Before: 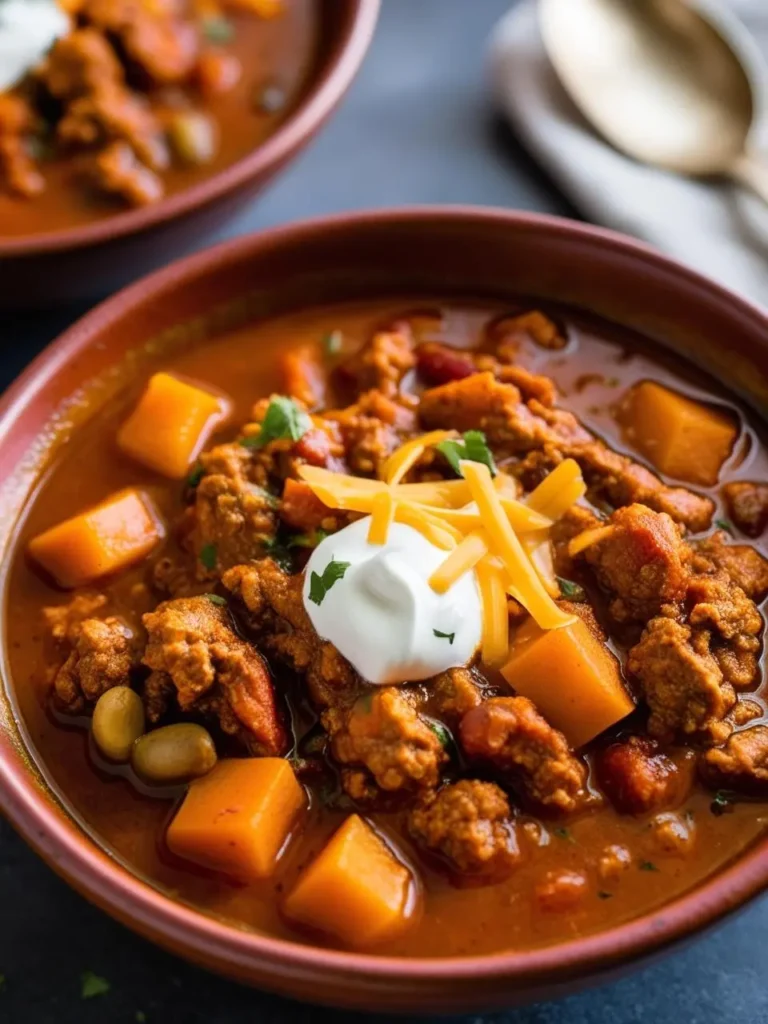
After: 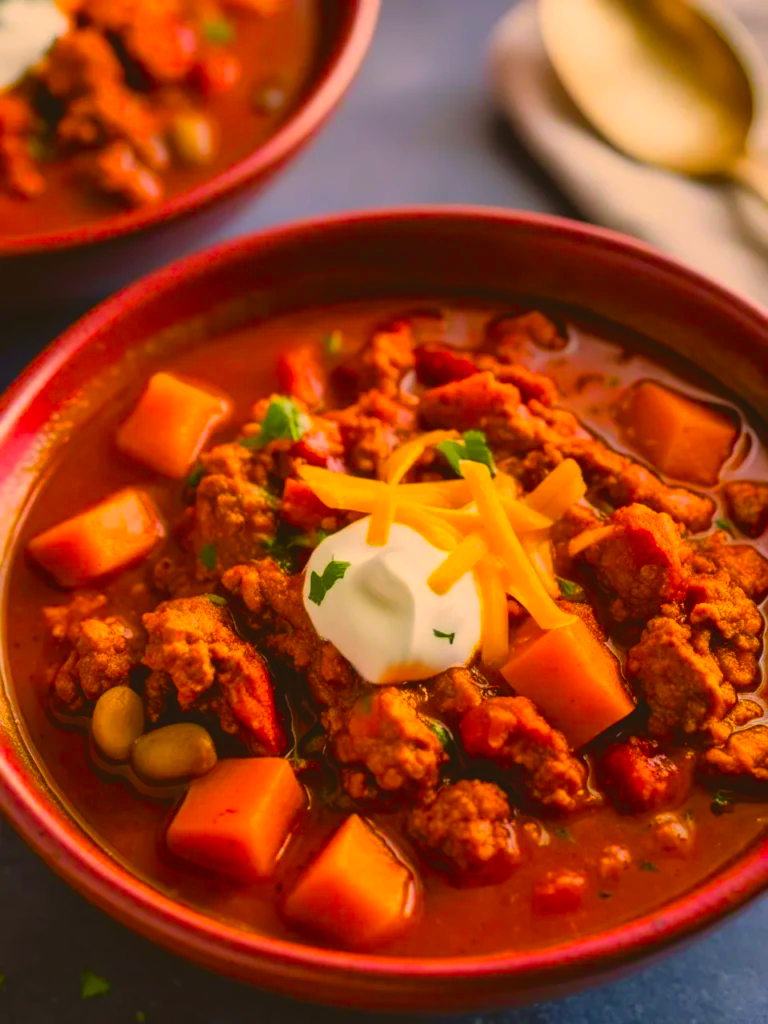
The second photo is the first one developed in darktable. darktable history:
color correction: highlights a* 18.26, highlights b* 35.9, shadows a* 1.68, shadows b* 5.96, saturation 1.01
color balance rgb: linear chroma grading › global chroma 13.467%, perceptual saturation grading › global saturation 31.302%, global vibrance 20%
contrast brightness saturation: contrast -0.172, saturation 0.19
